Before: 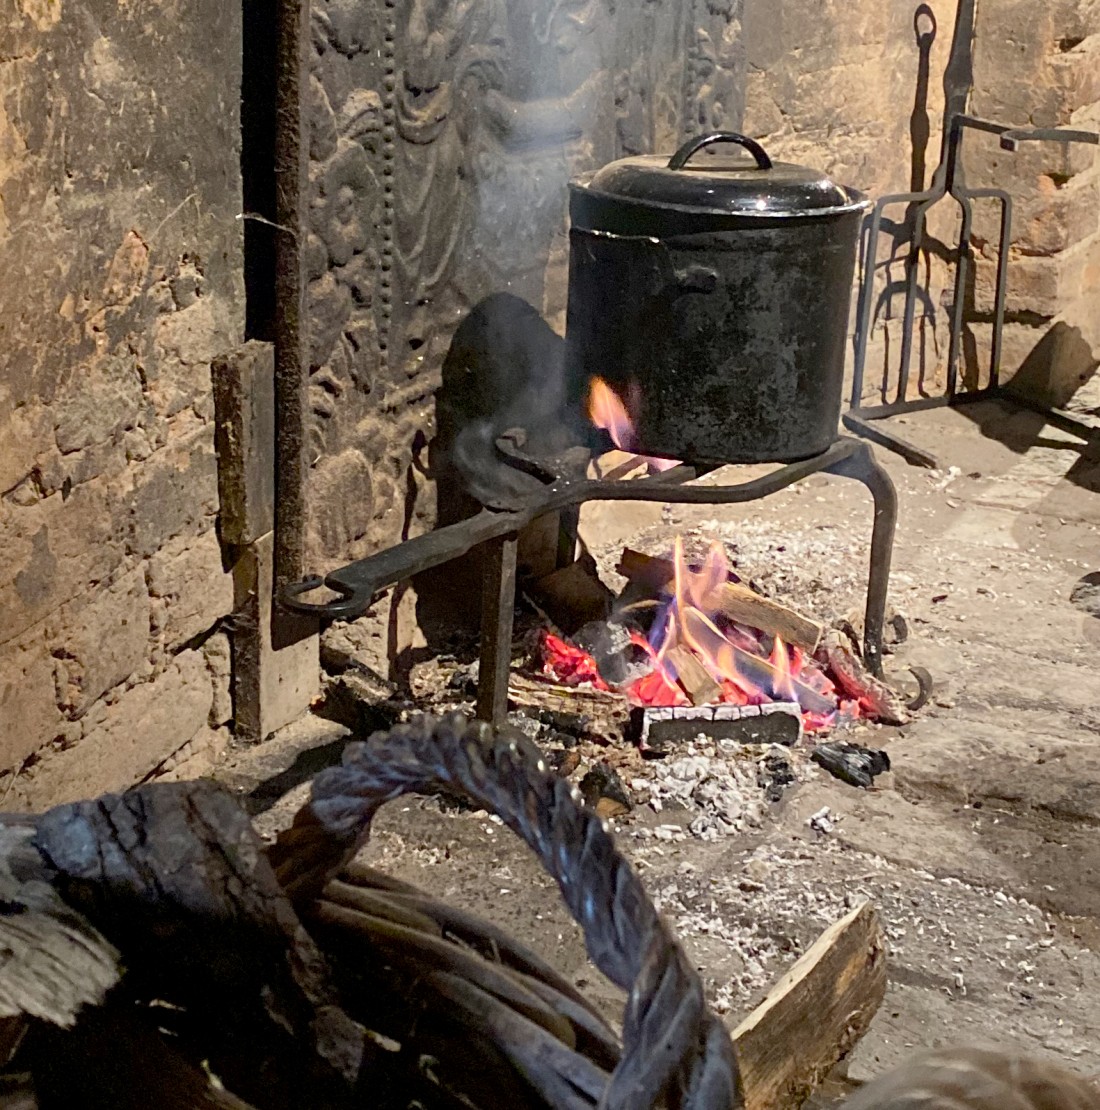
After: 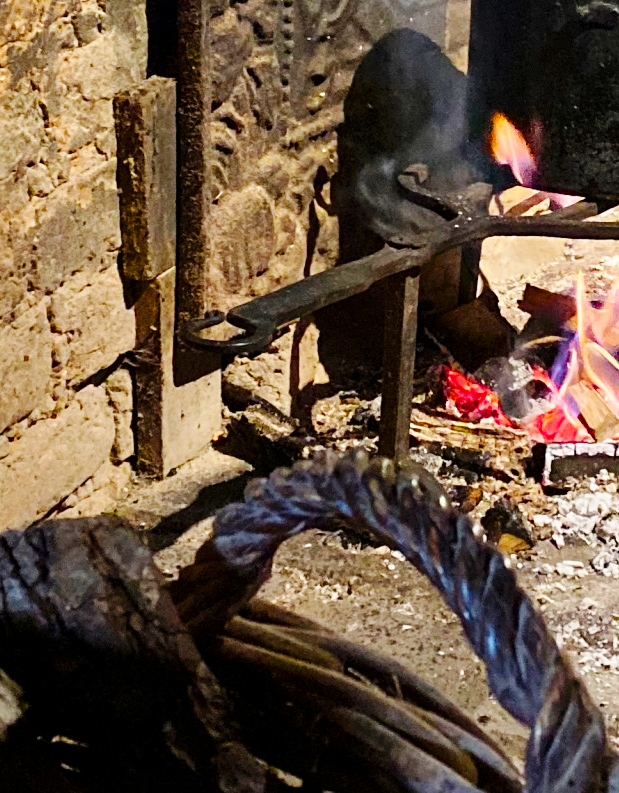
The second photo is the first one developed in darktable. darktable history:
base curve: curves: ch0 [(0, 0) (0.036, 0.025) (0.121, 0.166) (0.206, 0.329) (0.605, 0.79) (1, 1)], preserve colors none
color balance rgb: perceptual saturation grading › global saturation 20%, global vibrance 20%
crop: left 8.966%, top 23.852%, right 34.699%, bottom 4.703%
